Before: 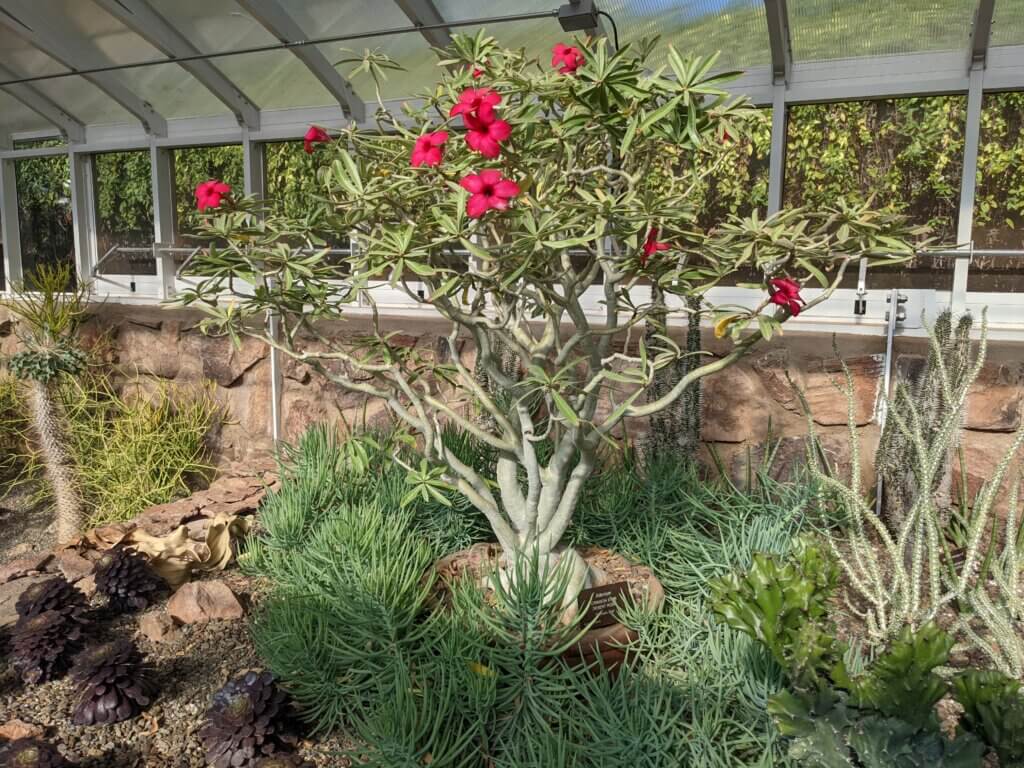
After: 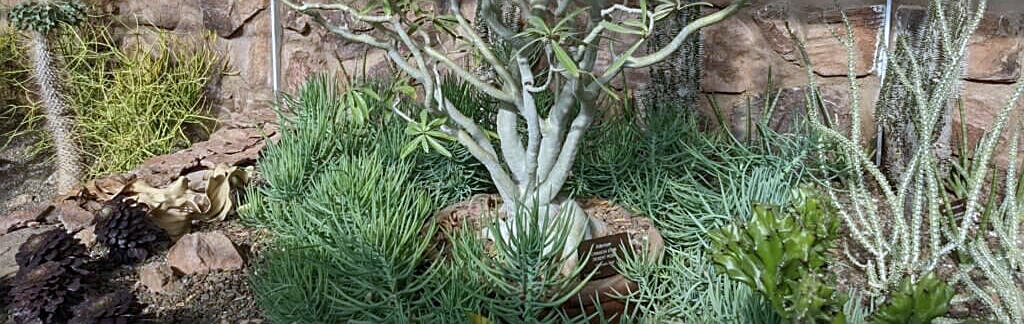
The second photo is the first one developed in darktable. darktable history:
white balance: red 0.926, green 1.003, blue 1.133
sharpen: on, module defaults
crop: top 45.551%, bottom 12.262%
